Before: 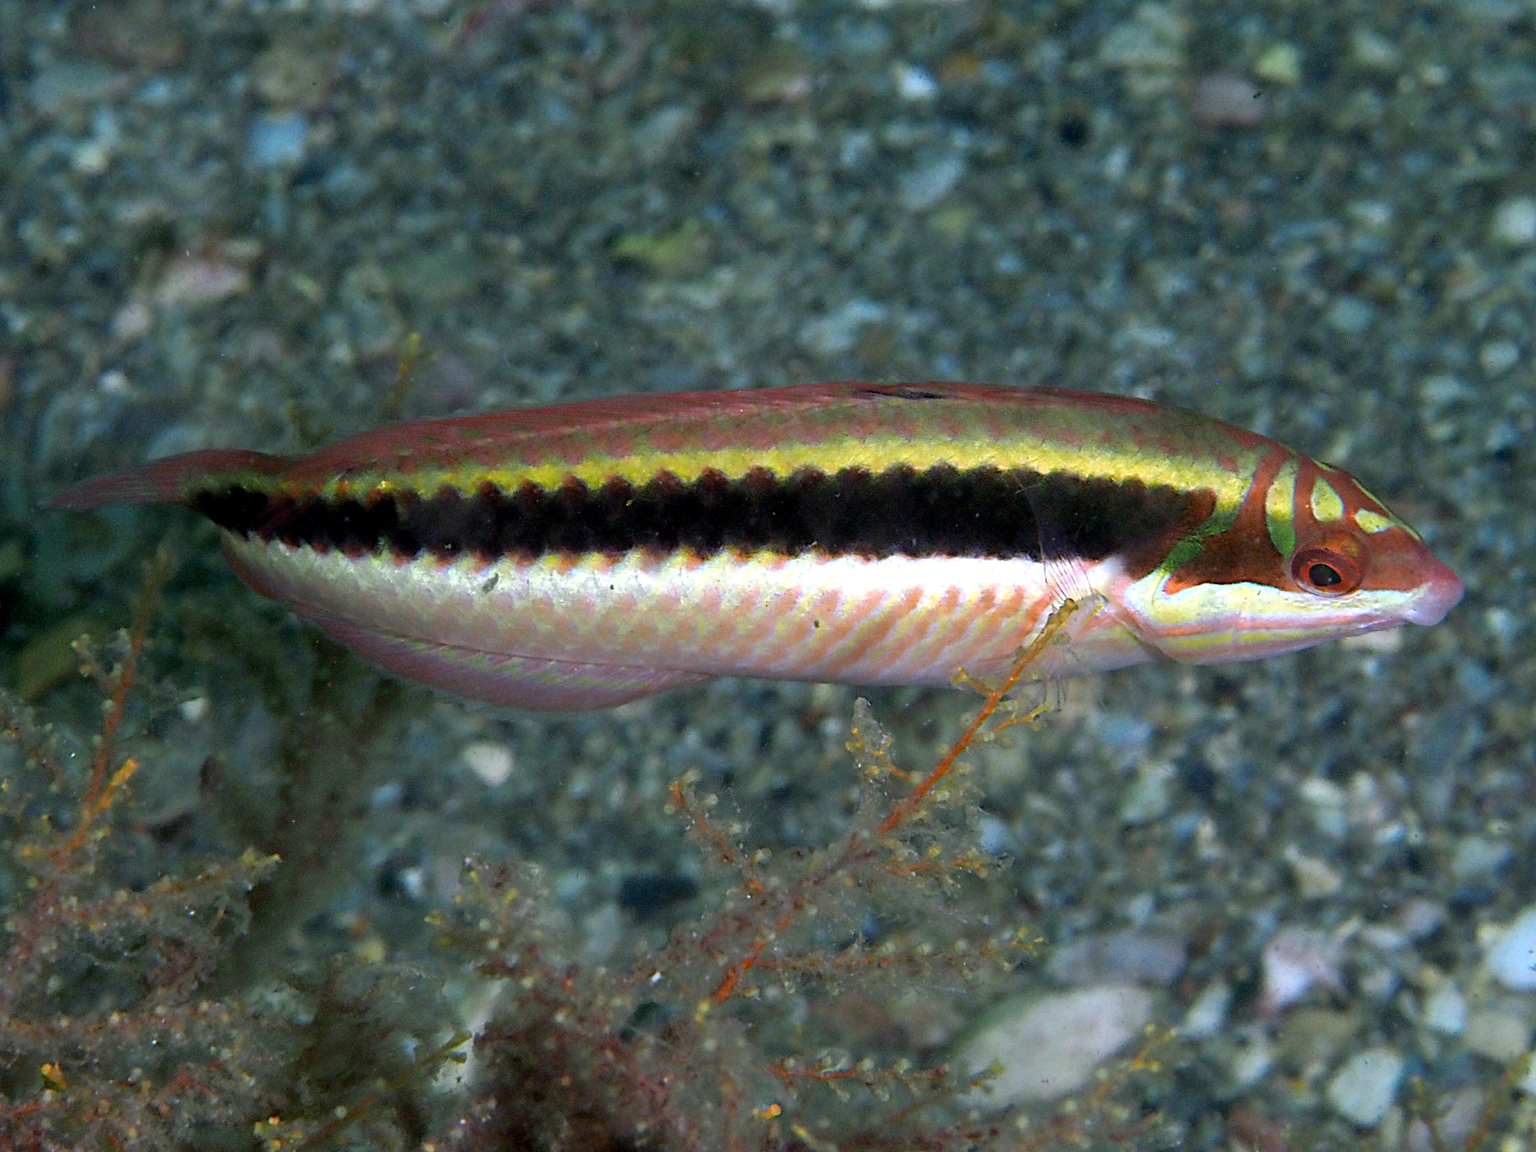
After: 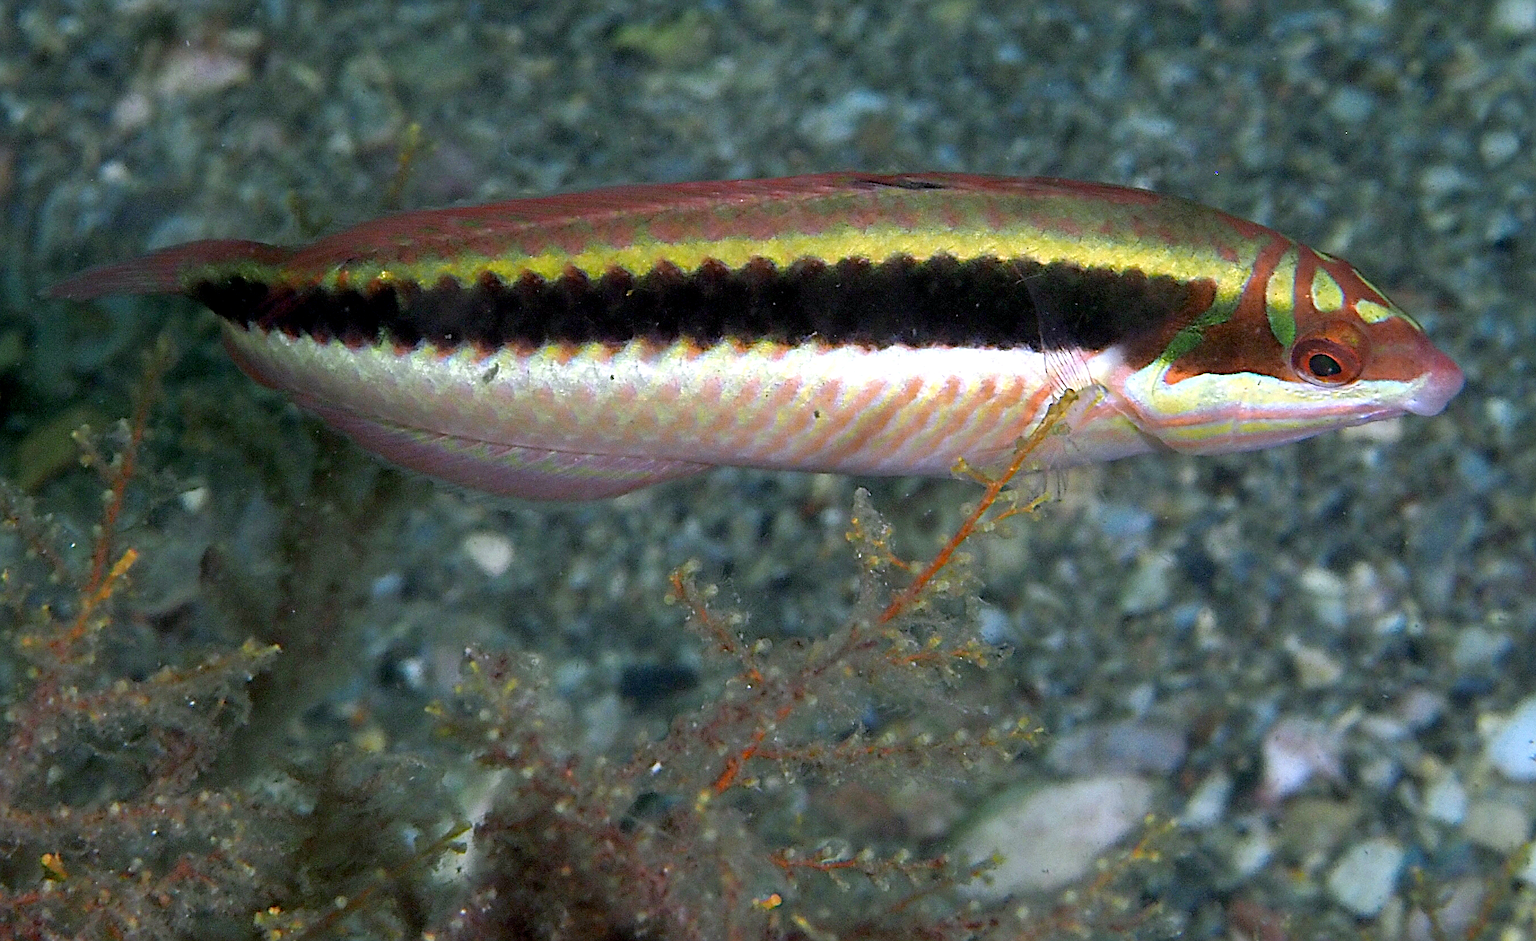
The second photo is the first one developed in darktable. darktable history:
sharpen: on, module defaults
crop and rotate: top 18.272%
